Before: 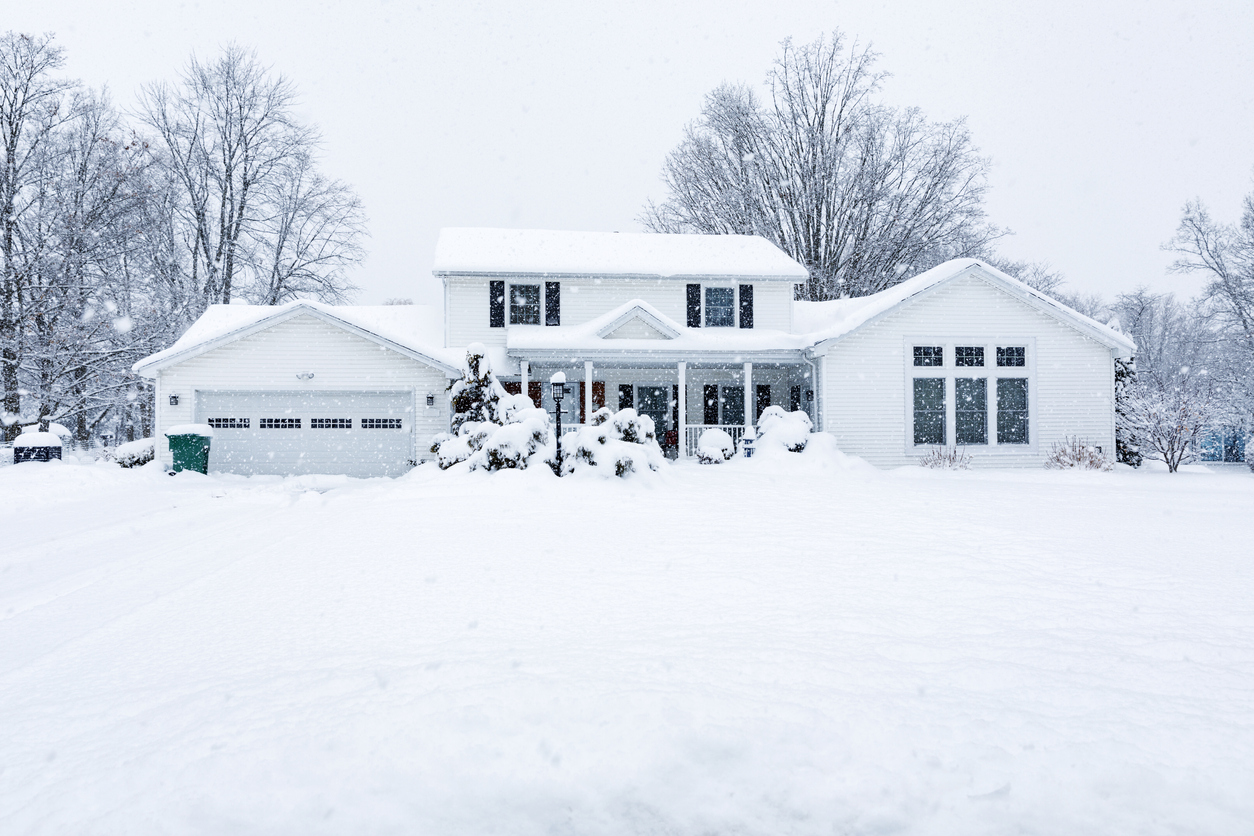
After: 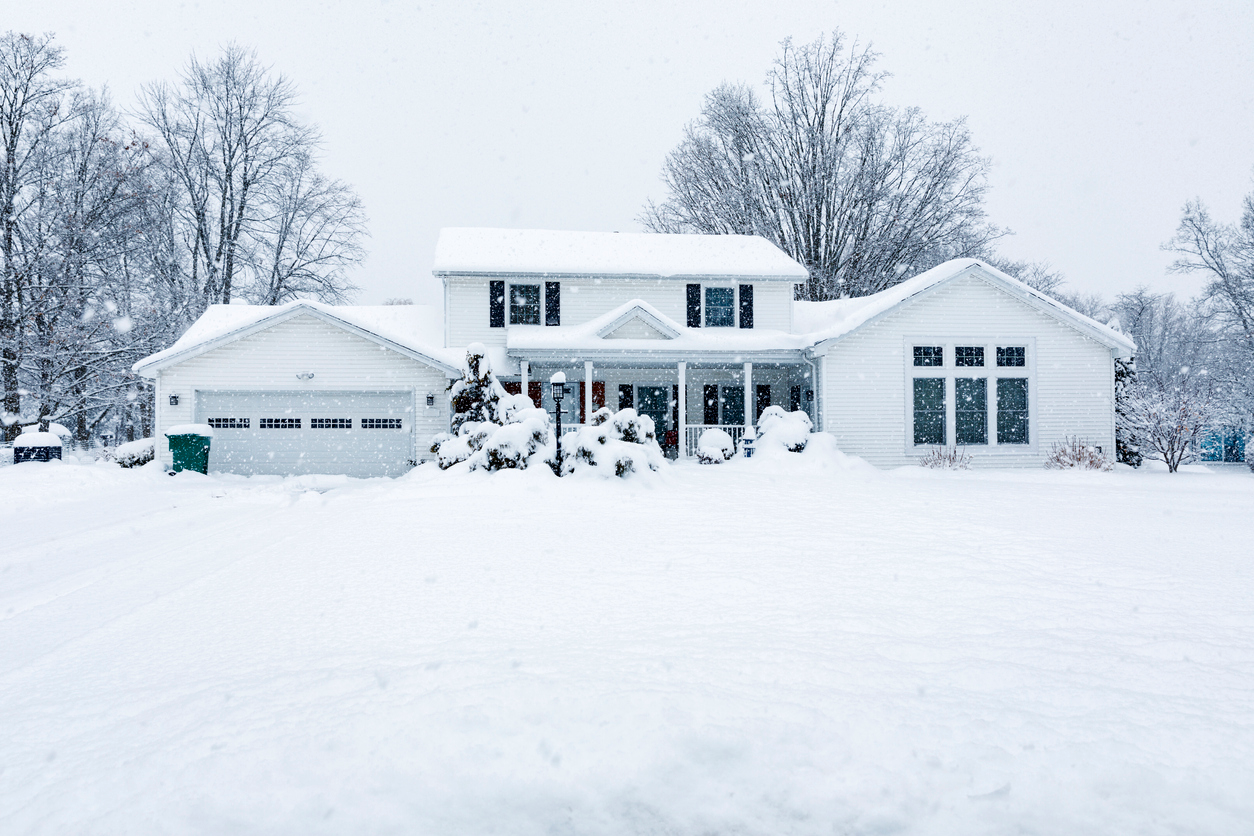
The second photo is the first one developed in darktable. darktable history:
contrast brightness saturation: brightness -0.089
